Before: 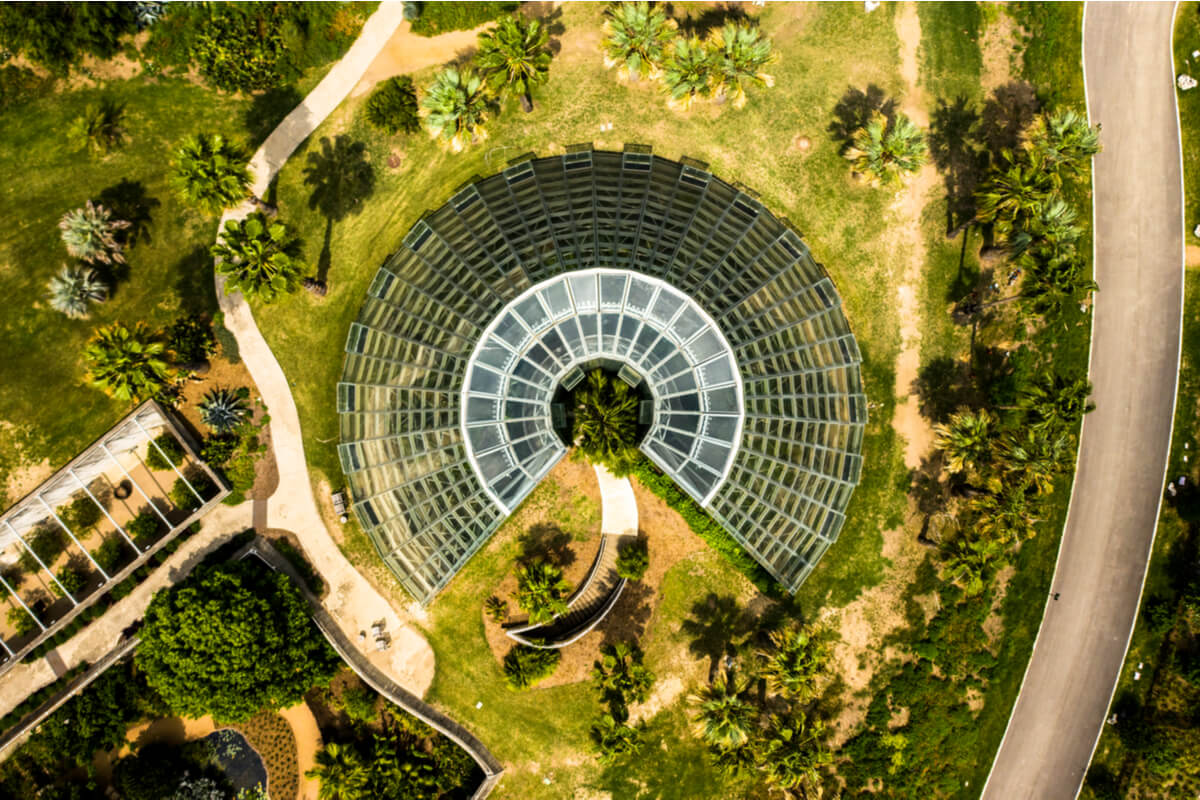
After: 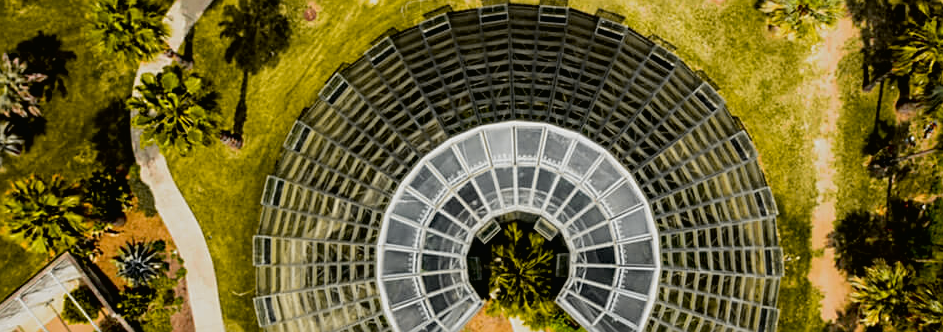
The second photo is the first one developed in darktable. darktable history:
tone curve: curves: ch0 [(0, 0.012) (0.036, 0.035) (0.274, 0.288) (0.504, 0.536) (0.844, 0.84) (1, 0.983)]; ch1 [(0, 0) (0.389, 0.403) (0.462, 0.486) (0.499, 0.498) (0.511, 0.502) (0.536, 0.547) (0.567, 0.588) (0.626, 0.645) (0.749, 0.781) (1, 1)]; ch2 [(0, 0) (0.457, 0.486) (0.5, 0.5) (0.56, 0.551) (0.615, 0.607) (0.704, 0.732) (1, 1)], color space Lab, independent channels, preserve colors none
exposure: black level correction 0.011, exposure -0.478 EV, compensate highlight preservation false
sharpen: on, module defaults
crop: left 7.036%, top 18.398%, right 14.379%, bottom 40.043%
